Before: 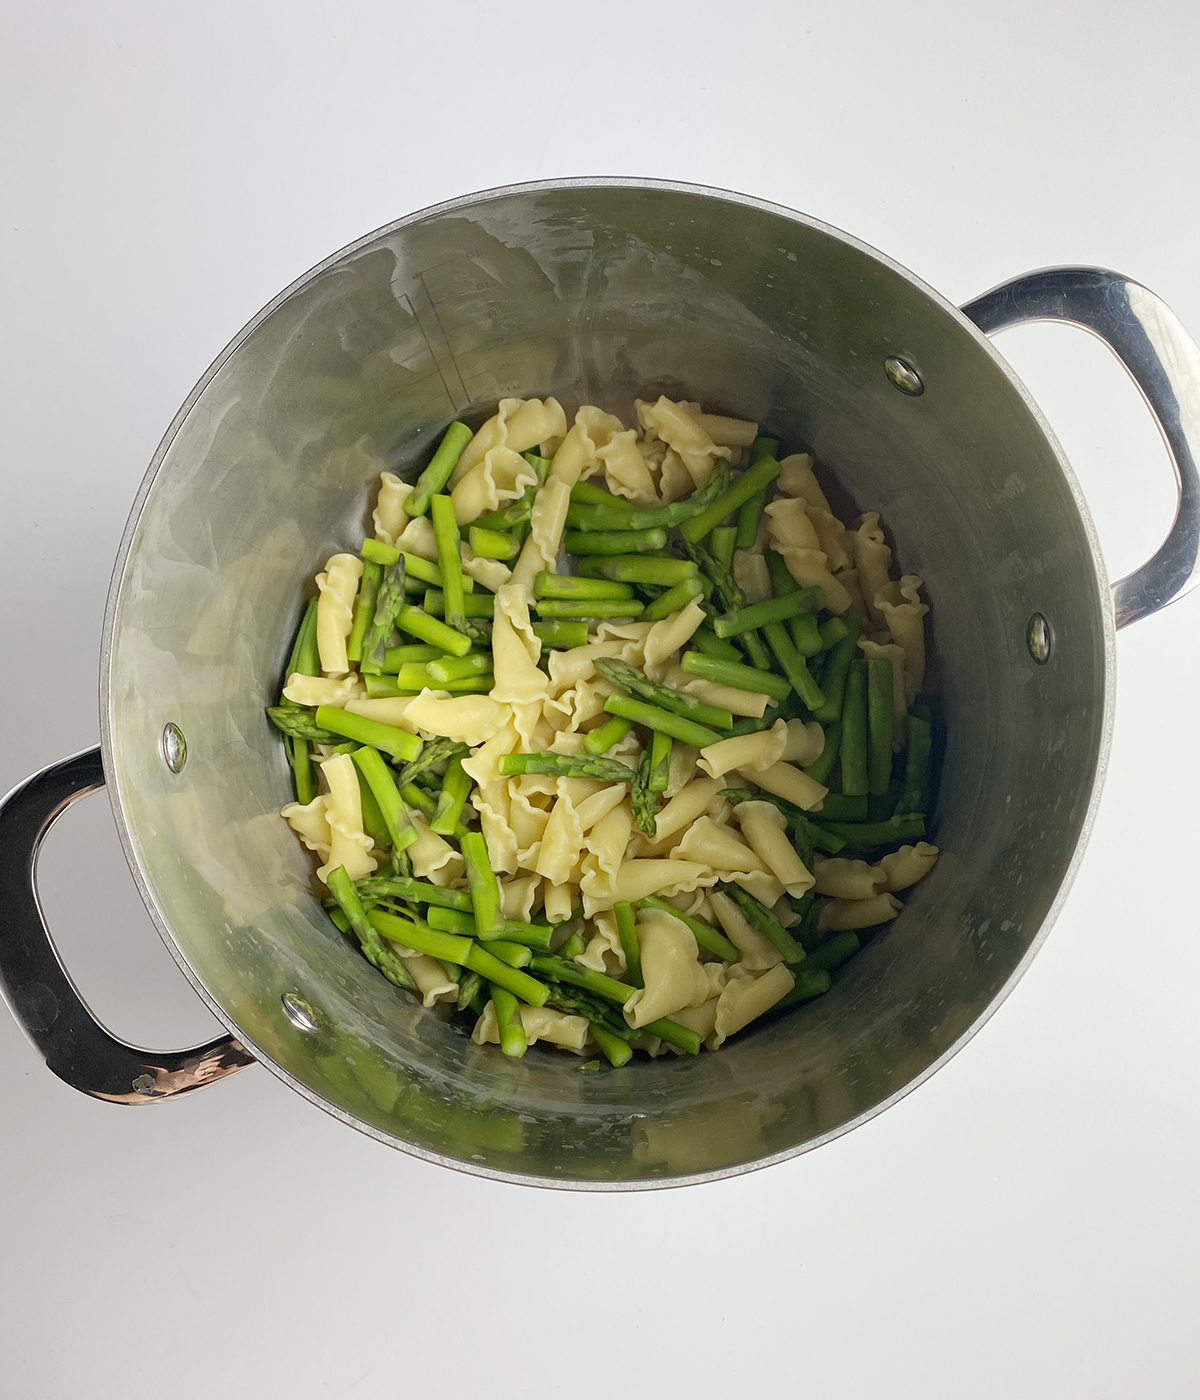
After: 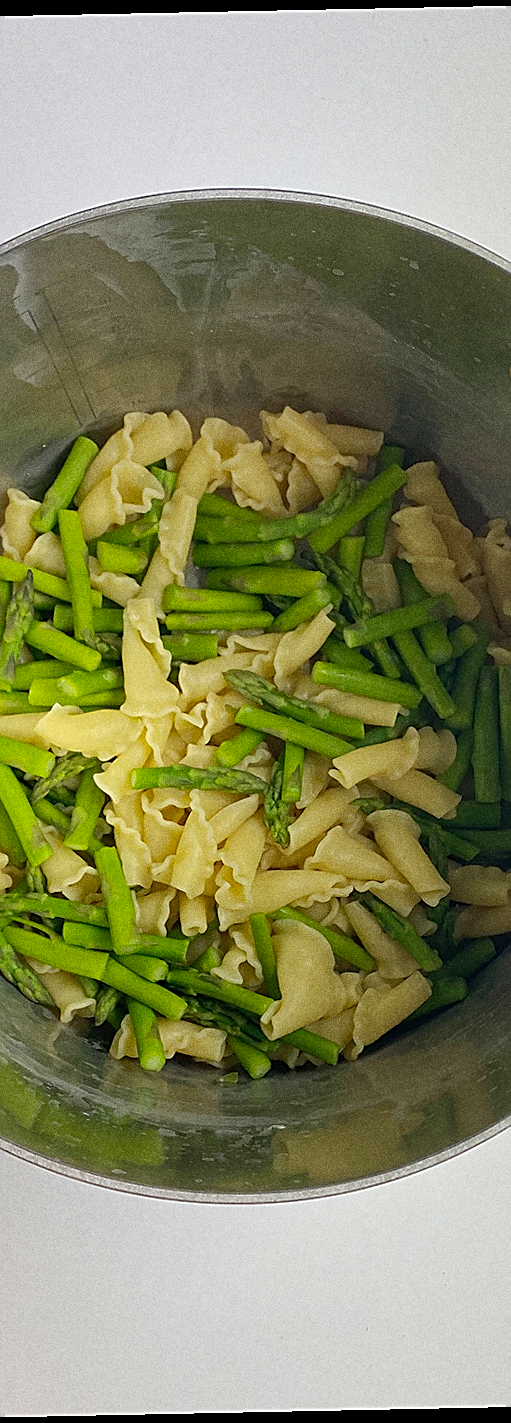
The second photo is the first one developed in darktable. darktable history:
crop: left 31.229%, right 27.105%
sharpen: on, module defaults
rotate and perspective: rotation -1.17°, automatic cropping off
shadows and highlights: shadows 30
grain: coarseness 0.09 ISO, strength 40%
